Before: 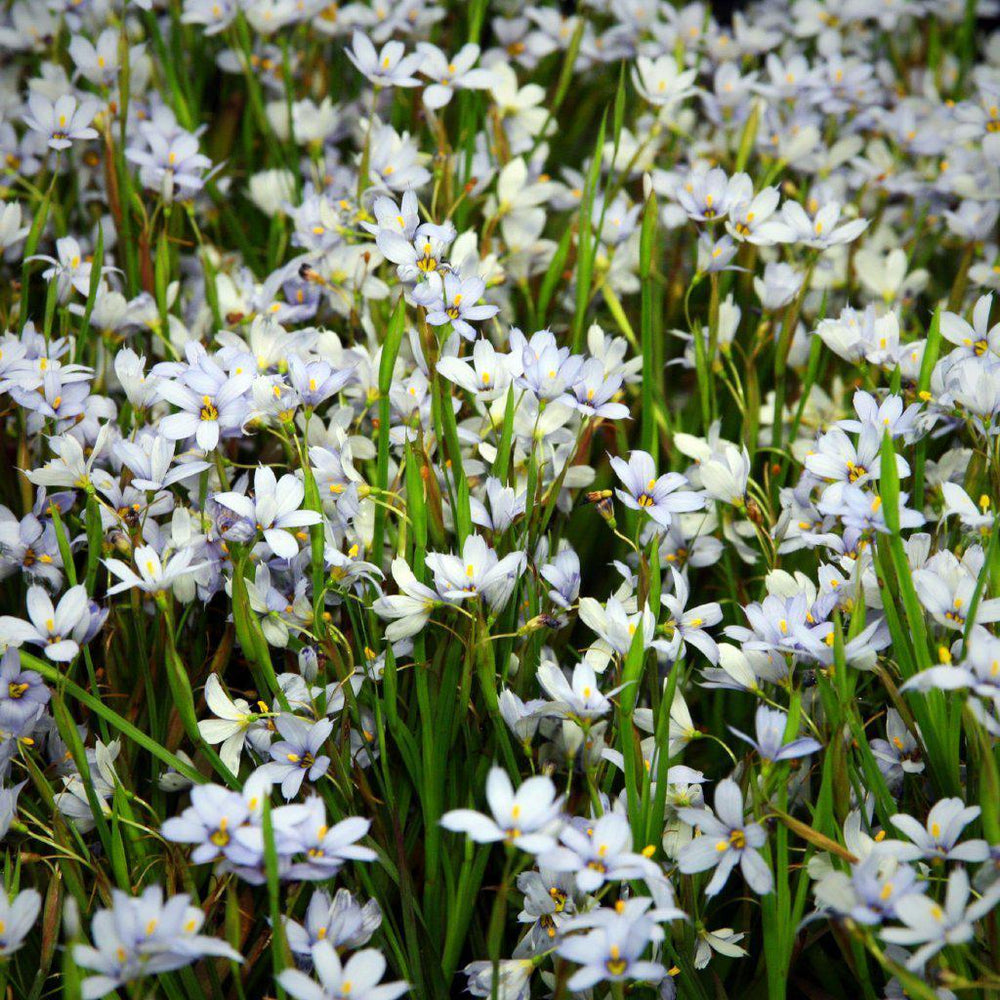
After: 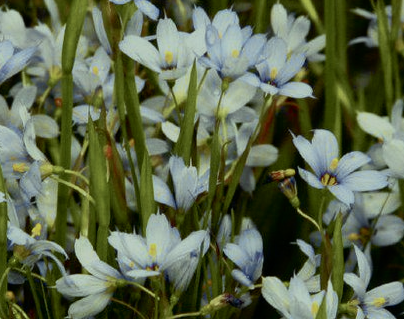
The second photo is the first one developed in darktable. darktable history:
exposure: exposure -0.36 EV, compensate highlight preservation false
tone equalizer: -8 EV 0.25 EV, -7 EV 0.417 EV, -6 EV 0.417 EV, -5 EV 0.25 EV, -3 EV -0.25 EV, -2 EV -0.417 EV, -1 EV -0.417 EV, +0 EV -0.25 EV, edges refinement/feathering 500, mask exposure compensation -1.57 EV, preserve details guided filter
crop: left 31.751%, top 32.172%, right 27.8%, bottom 35.83%
color correction: highlights a* -8, highlights b* 3.1
color balance rgb: perceptual saturation grading › highlights -31.88%, perceptual saturation grading › mid-tones 5.8%, perceptual saturation grading › shadows 18.12%, perceptual brilliance grading › highlights 3.62%, perceptual brilliance grading › mid-tones -18.12%, perceptual brilliance grading › shadows -41.3%
tone curve: curves: ch0 [(0, 0) (0.07, 0.052) (0.23, 0.254) (0.486, 0.53) (0.822, 0.825) (0.994, 0.955)]; ch1 [(0, 0) (0.226, 0.261) (0.379, 0.442) (0.469, 0.472) (0.495, 0.495) (0.514, 0.504) (0.561, 0.568) (0.59, 0.612) (1, 1)]; ch2 [(0, 0) (0.269, 0.299) (0.459, 0.441) (0.498, 0.499) (0.523, 0.52) (0.551, 0.576) (0.629, 0.643) (0.659, 0.681) (0.718, 0.764) (1, 1)], color space Lab, independent channels, preserve colors none
